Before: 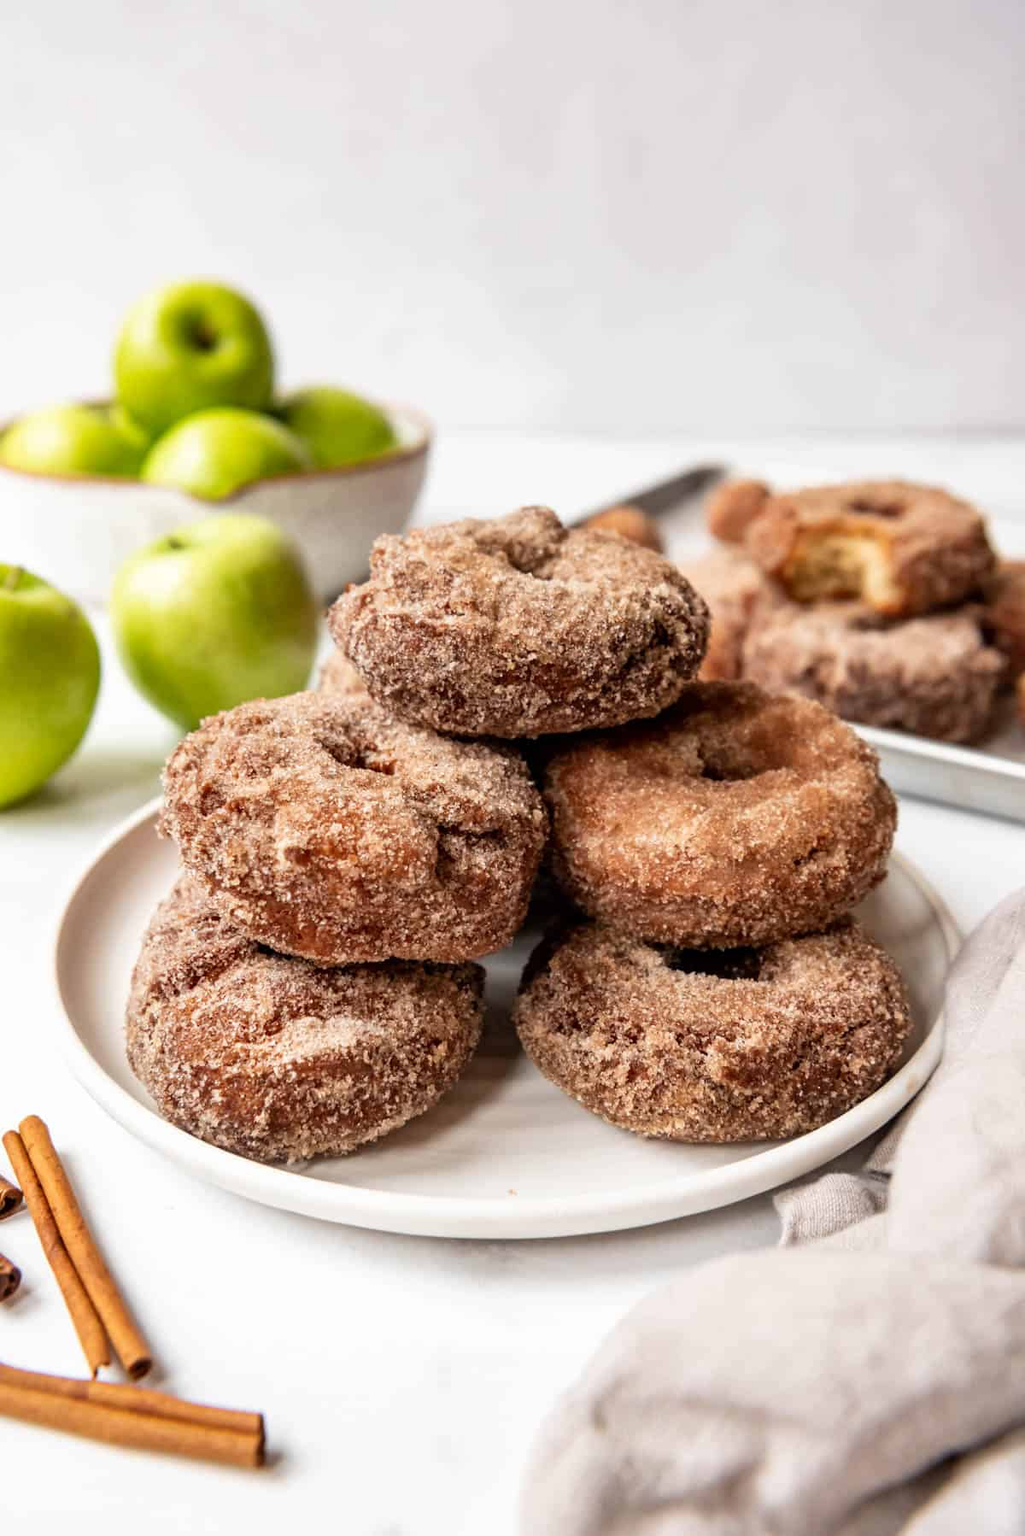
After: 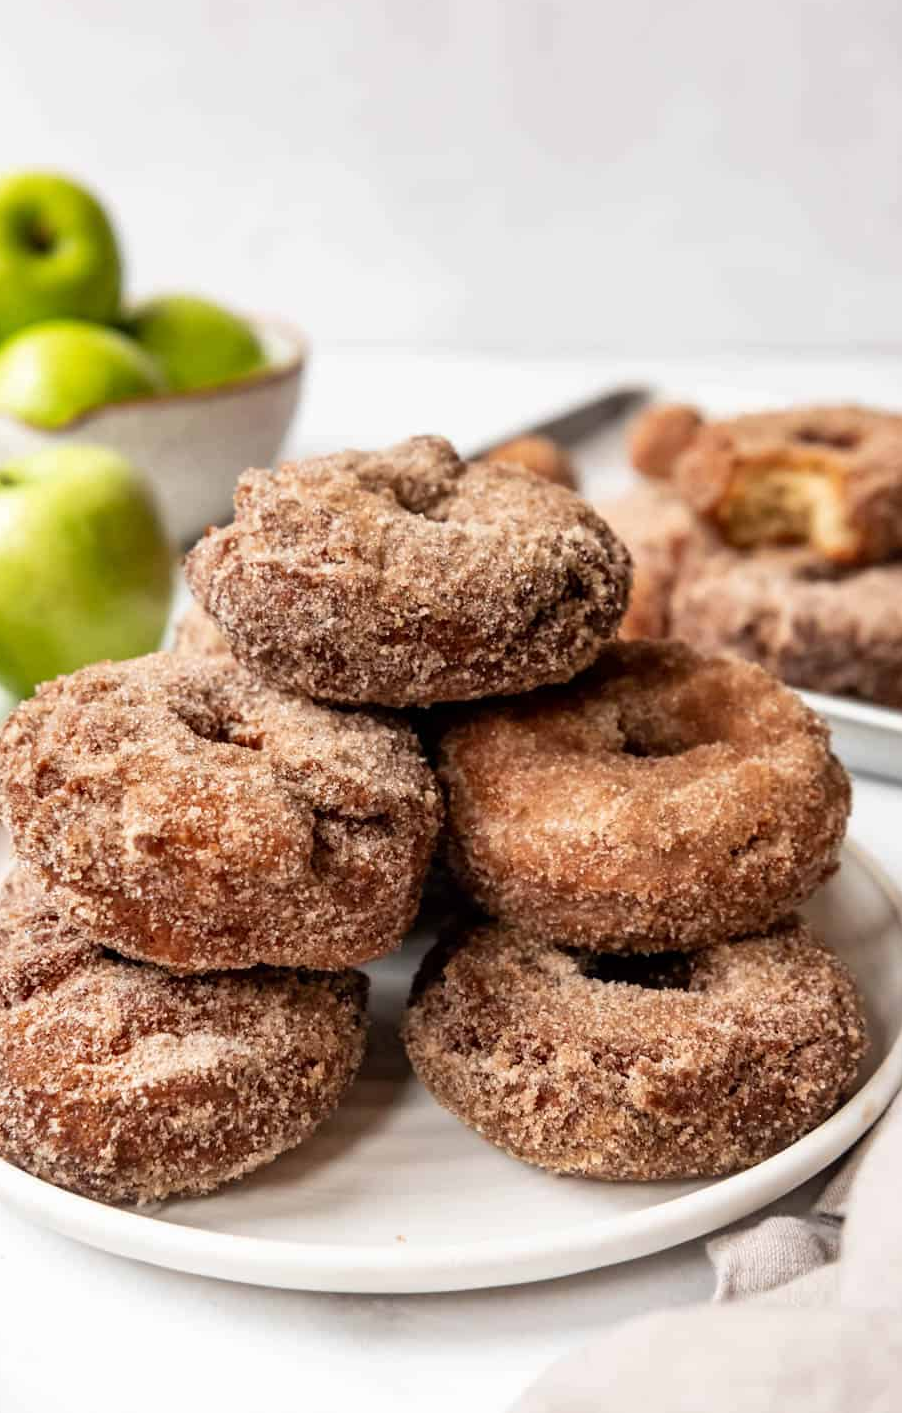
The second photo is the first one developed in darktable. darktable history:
crop: left 16.603%, top 8.766%, right 8.179%, bottom 12.628%
